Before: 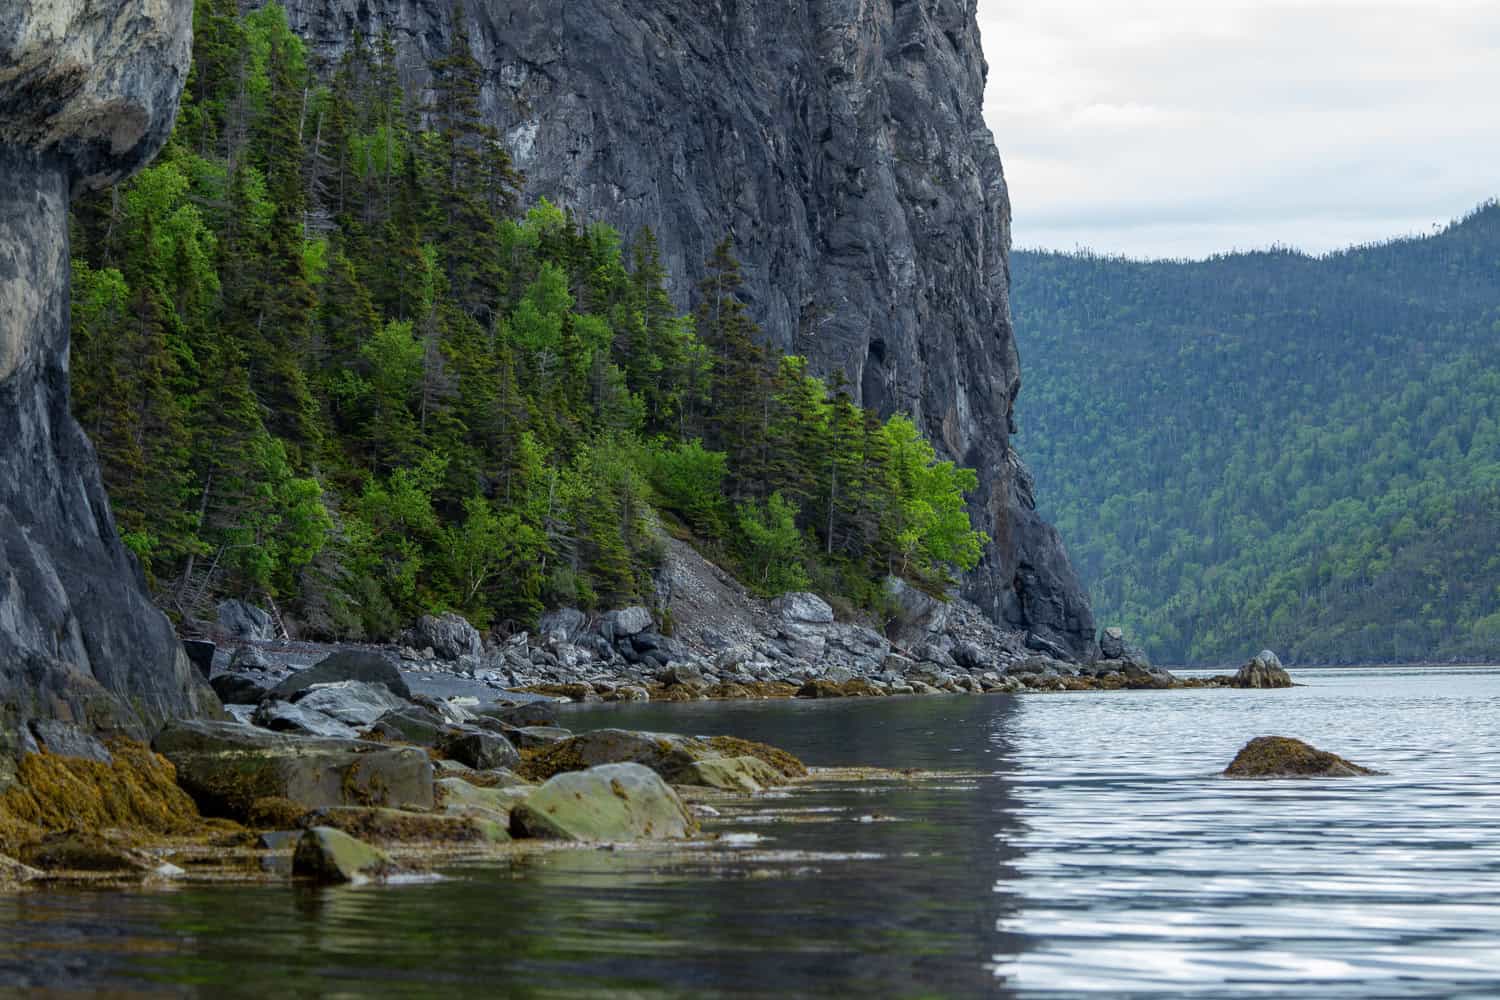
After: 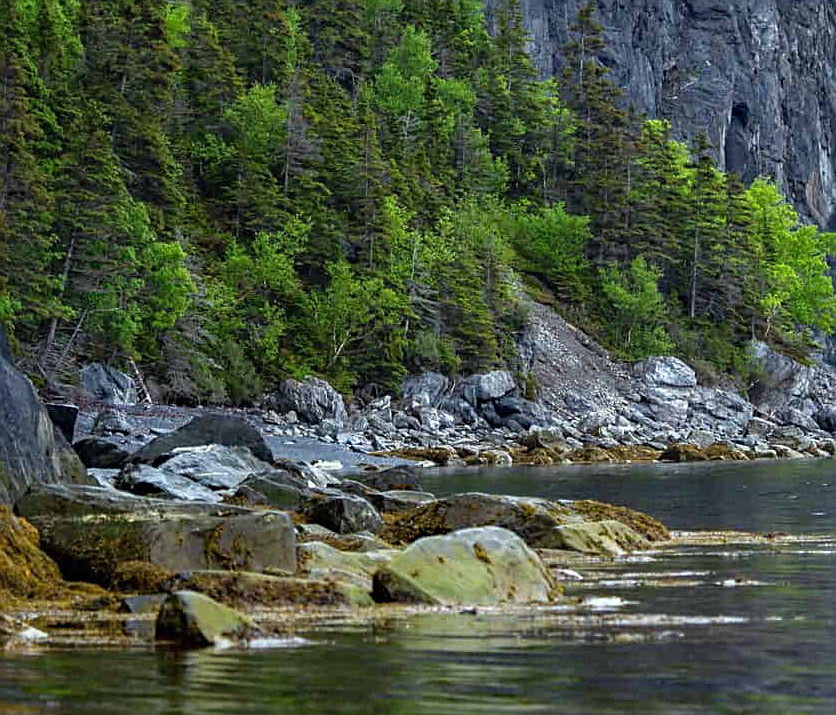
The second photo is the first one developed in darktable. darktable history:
haze removal: compatibility mode true, adaptive false
crop: left 9.193%, top 23.69%, right 35.019%, bottom 4.741%
sharpen: radius 1.949
exposure: black level correction 0, exposure 0.691 EV, compensate exposure bias true, compensate highlight preservation false
